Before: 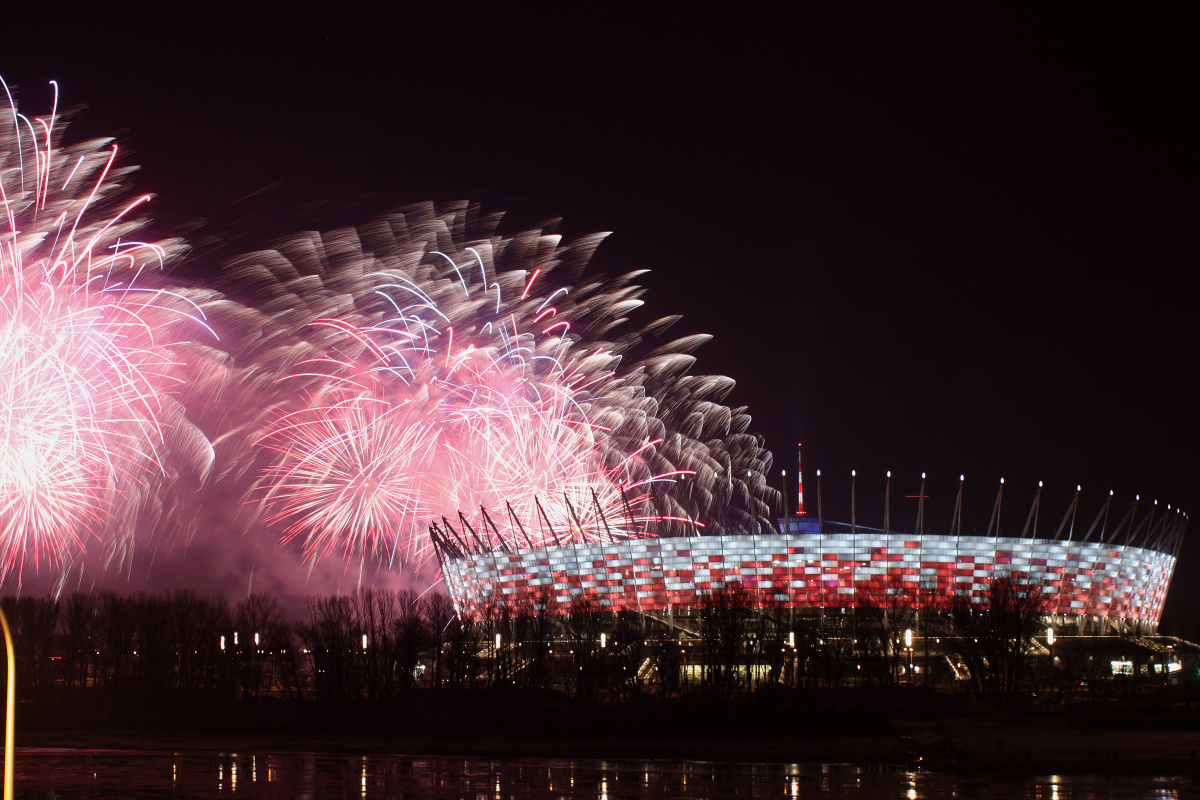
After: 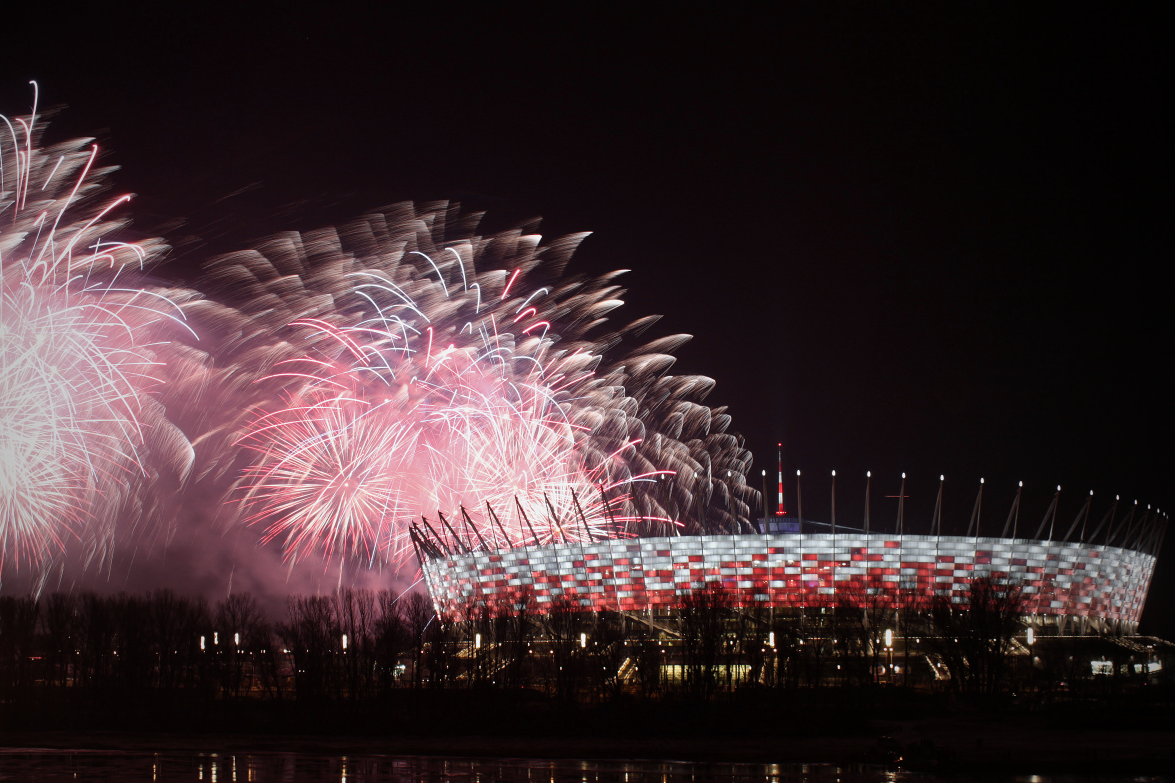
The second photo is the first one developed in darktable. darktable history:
crop: left 1.743%, right 0.268%, bottom 2.011%
color zones: curves: ch1 [(0.25, 0.61) (0.75, 0.248)]
contrast brightness saturation: contrast 0.01, saturation -0.05
vignetting: fall-off start 72.14%, fall-off radius 108.07%, brightness -0.713, saturation -0.488, center (-0.054, -0.359), width/height ratio 0.729
